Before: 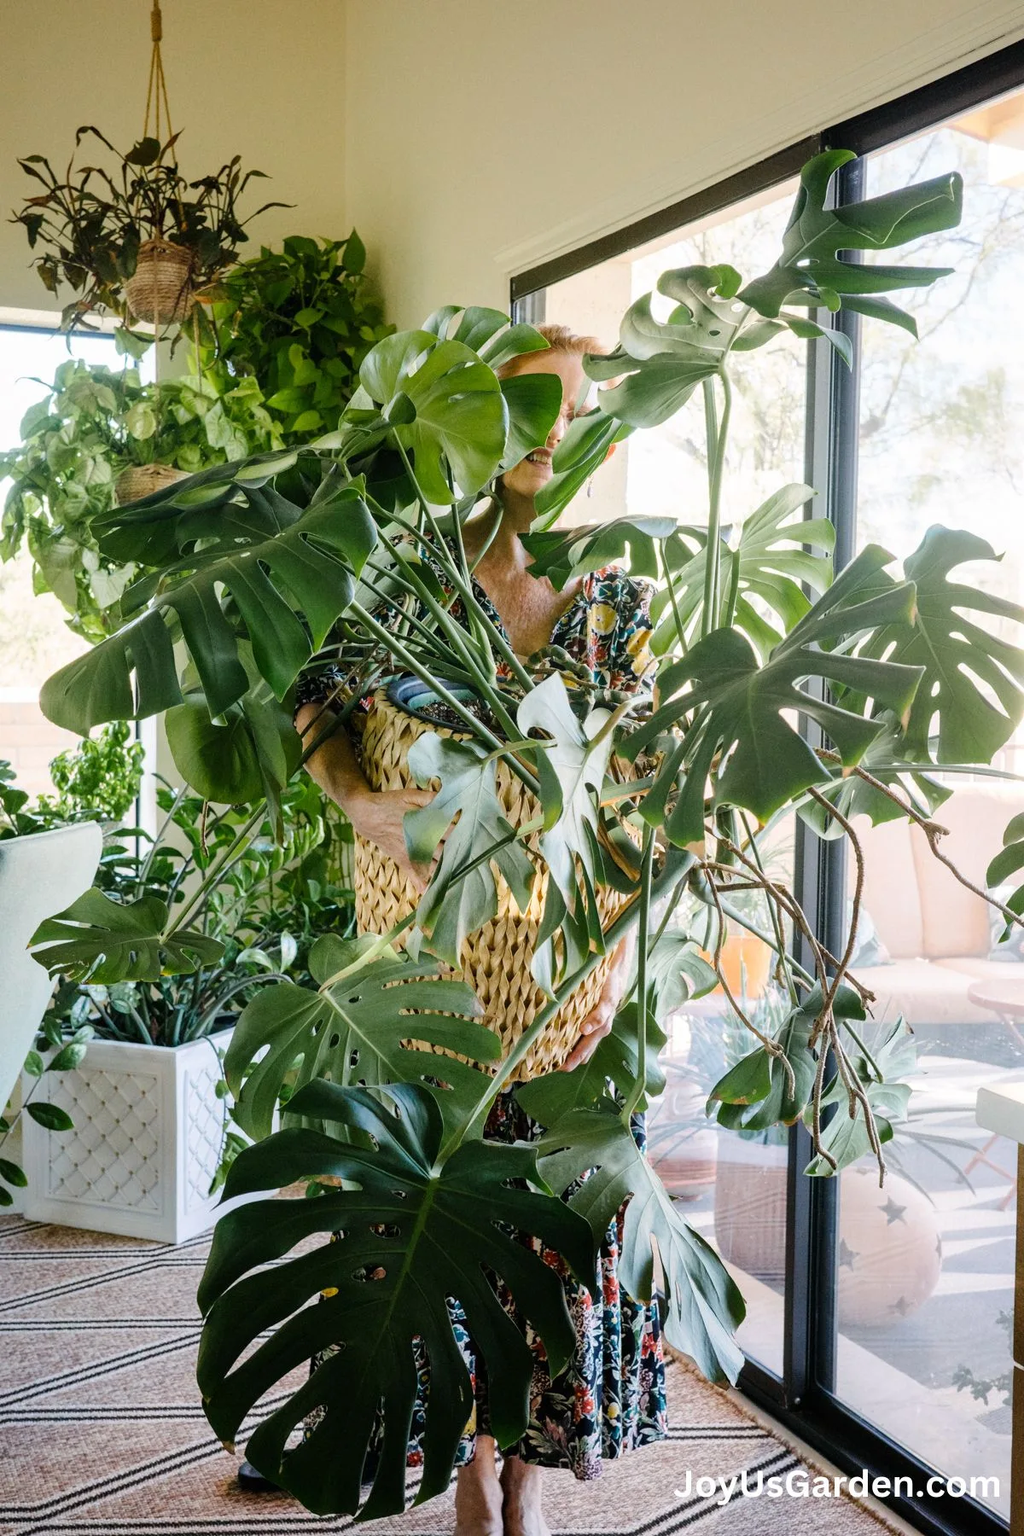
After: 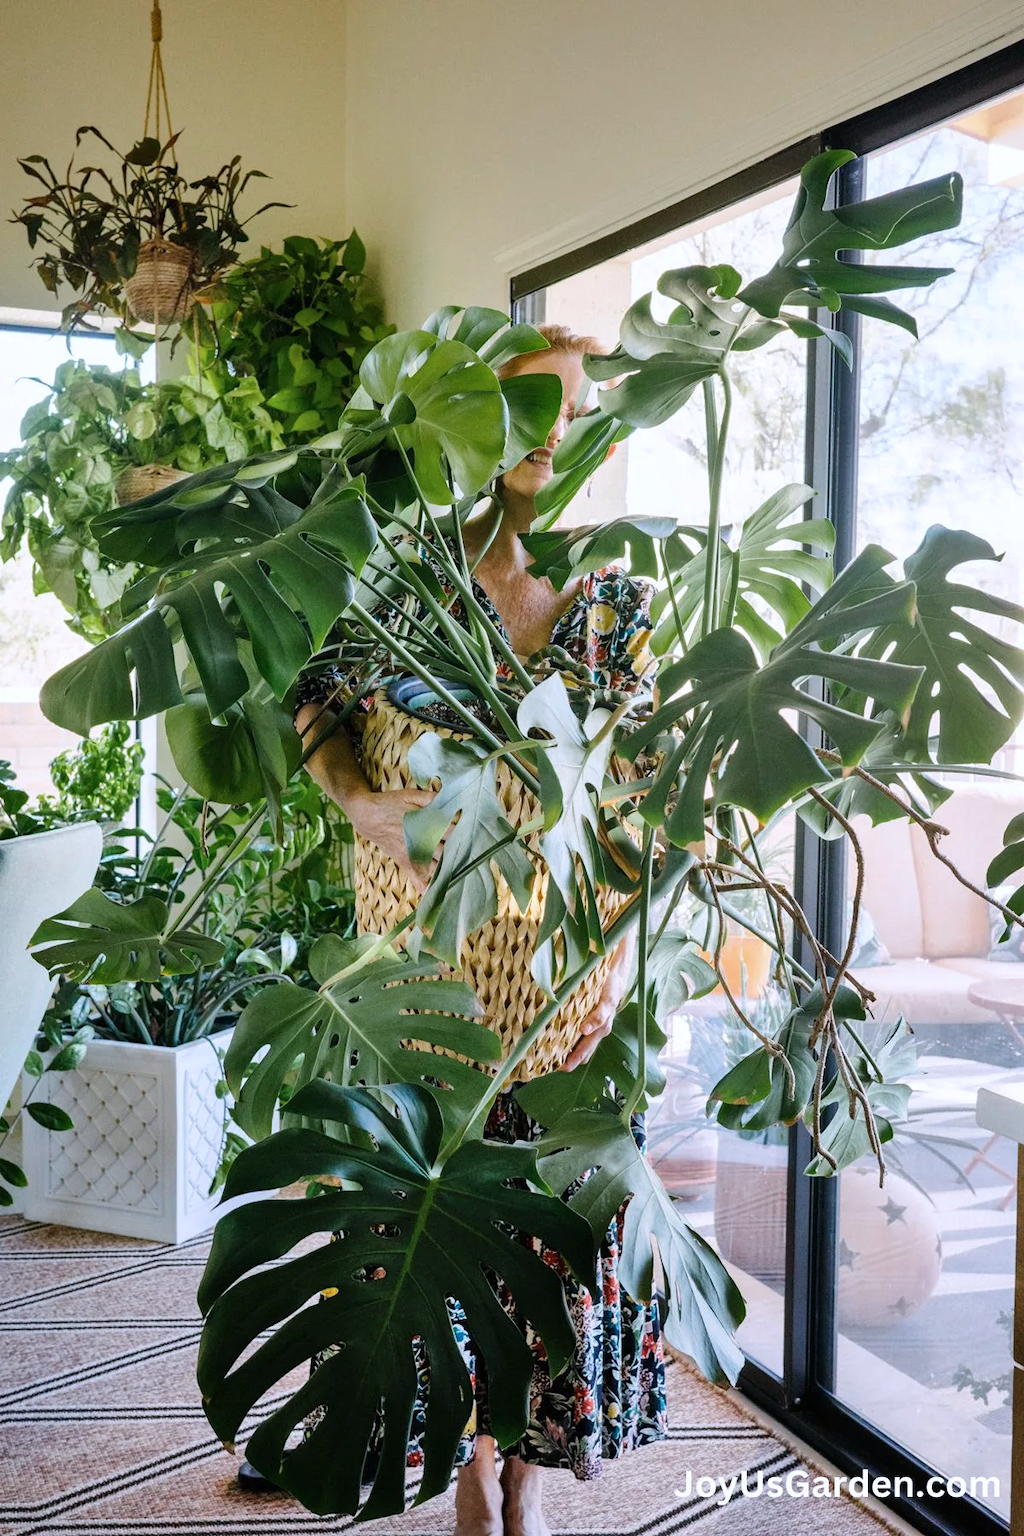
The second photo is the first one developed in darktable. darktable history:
shadows and highlights: low approximation 0.01, soften with gaussian
color calibration: illuminant as shot in camera, x 0.358, y 0.373, temperature 4628.91 K
